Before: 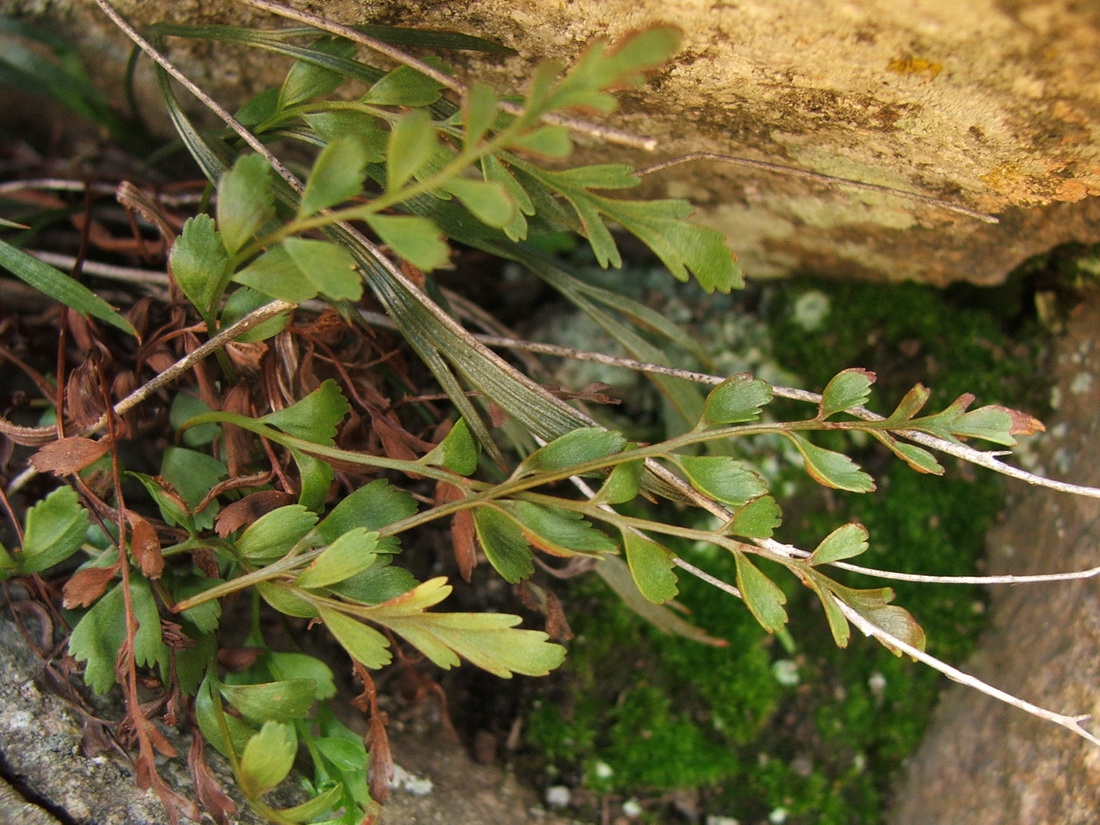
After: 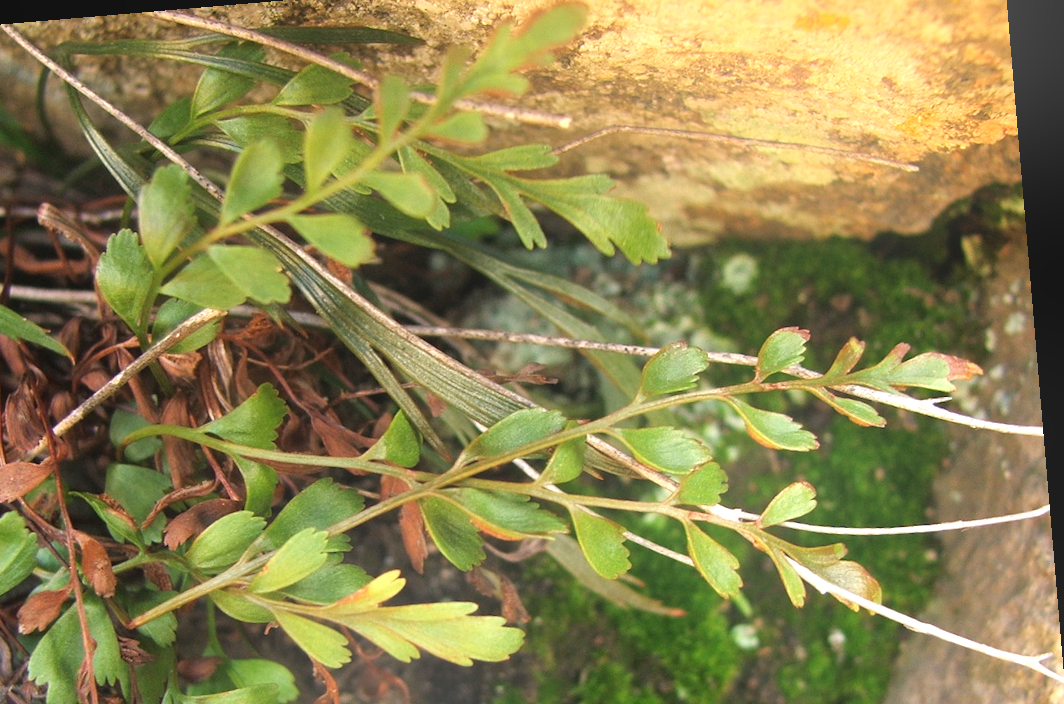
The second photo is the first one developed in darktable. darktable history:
rotate and perspective: rotation -4.86°, automatic cropping off
exposure: black level correction 0, exposure 0.6 EV, compensate highlight preservation false
bloom: threshold 82.5%, strength 16.25%
crop: left 8.155%, top 6.611%, bottom 15.385%
